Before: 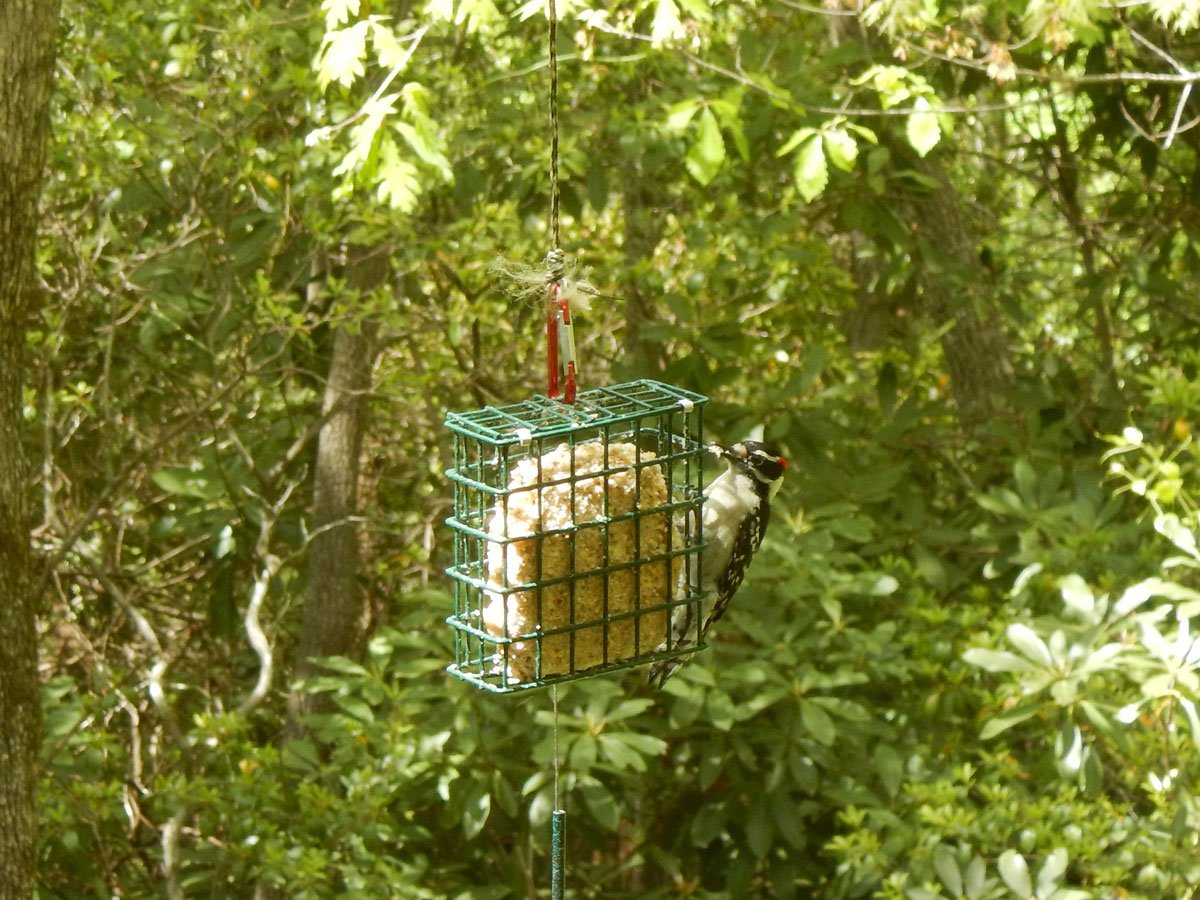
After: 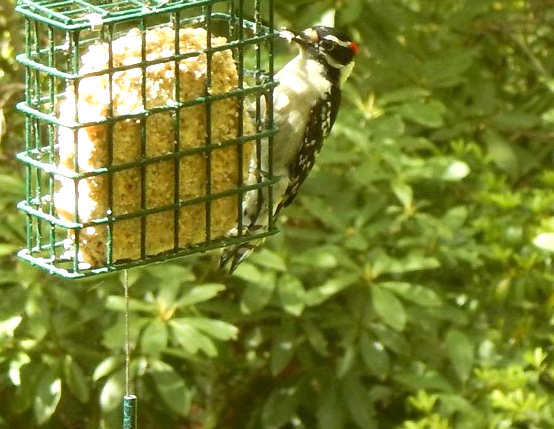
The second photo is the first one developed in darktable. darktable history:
crop: left 35.756%, top 46.221%, right 18.077%, bottom 6.086%
exposure: exposure 0.632 EV, compensate highlight preservation false
